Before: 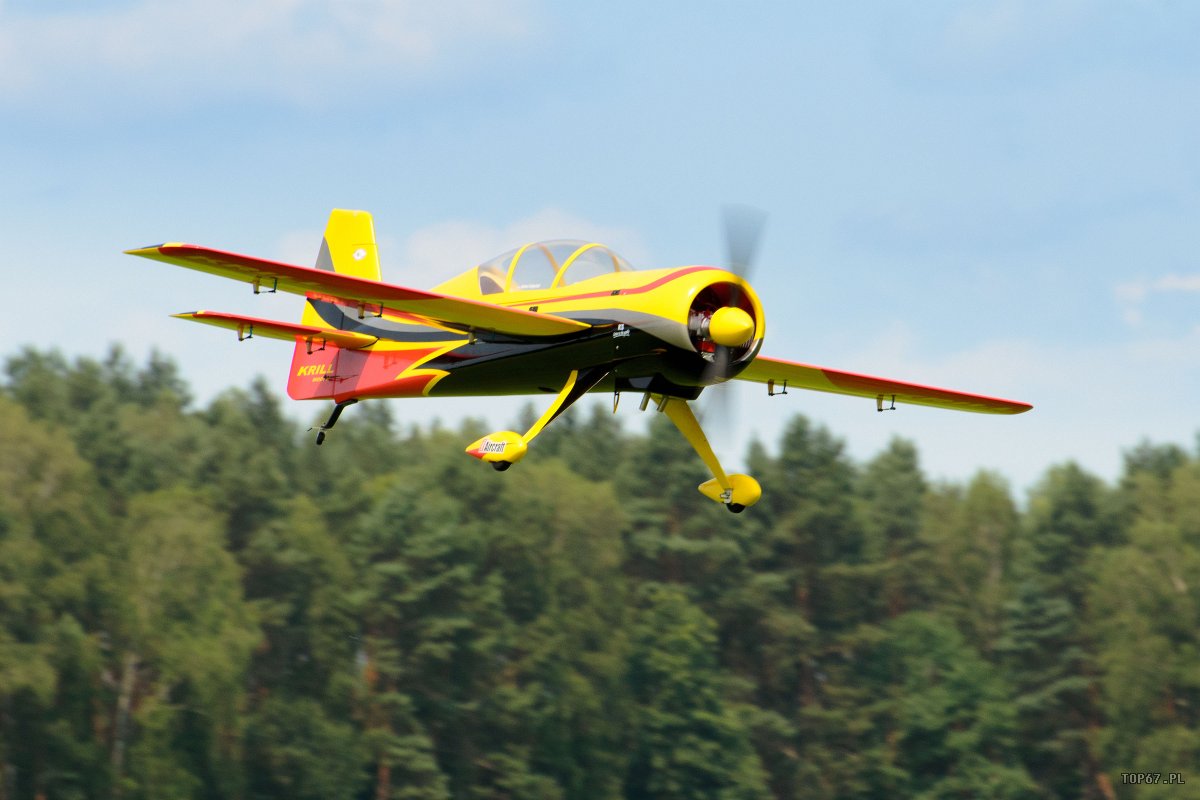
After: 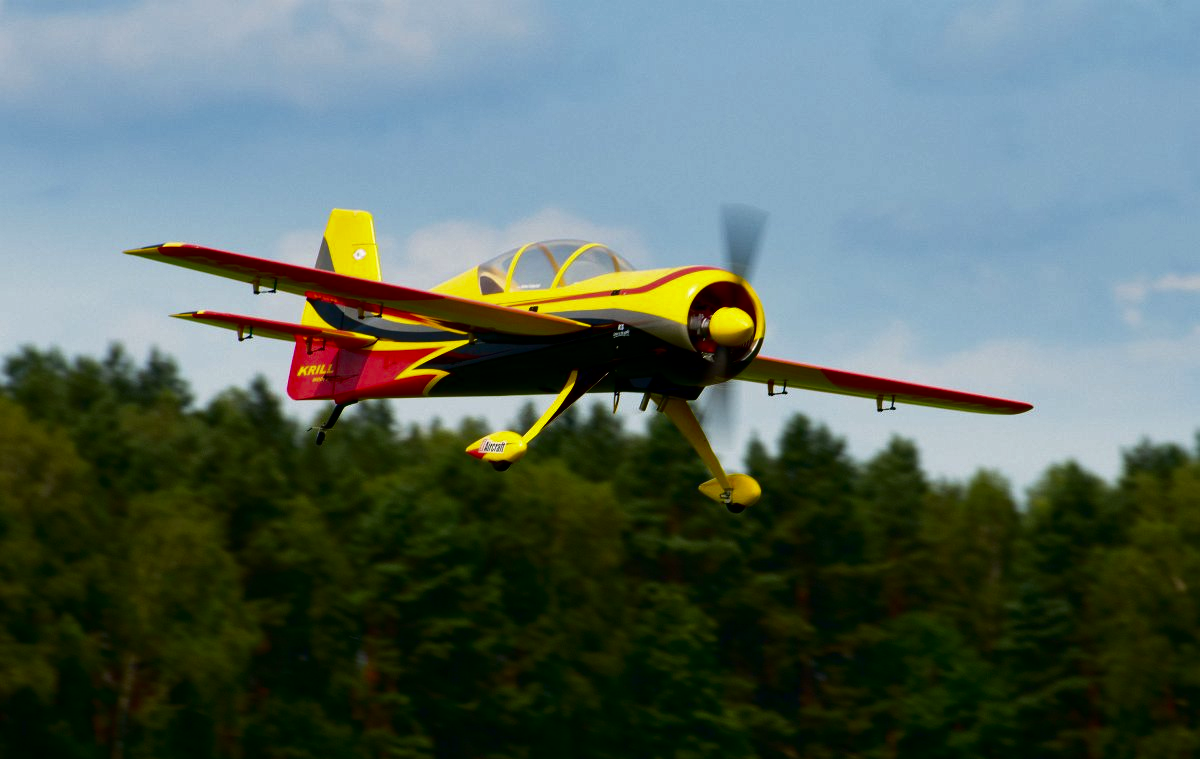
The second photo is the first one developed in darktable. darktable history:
contrast brightness saturation: contrast 0.09, brightness -0.59, saturation 0.17
crop and rotate: top 0%, bottom 5.097%
